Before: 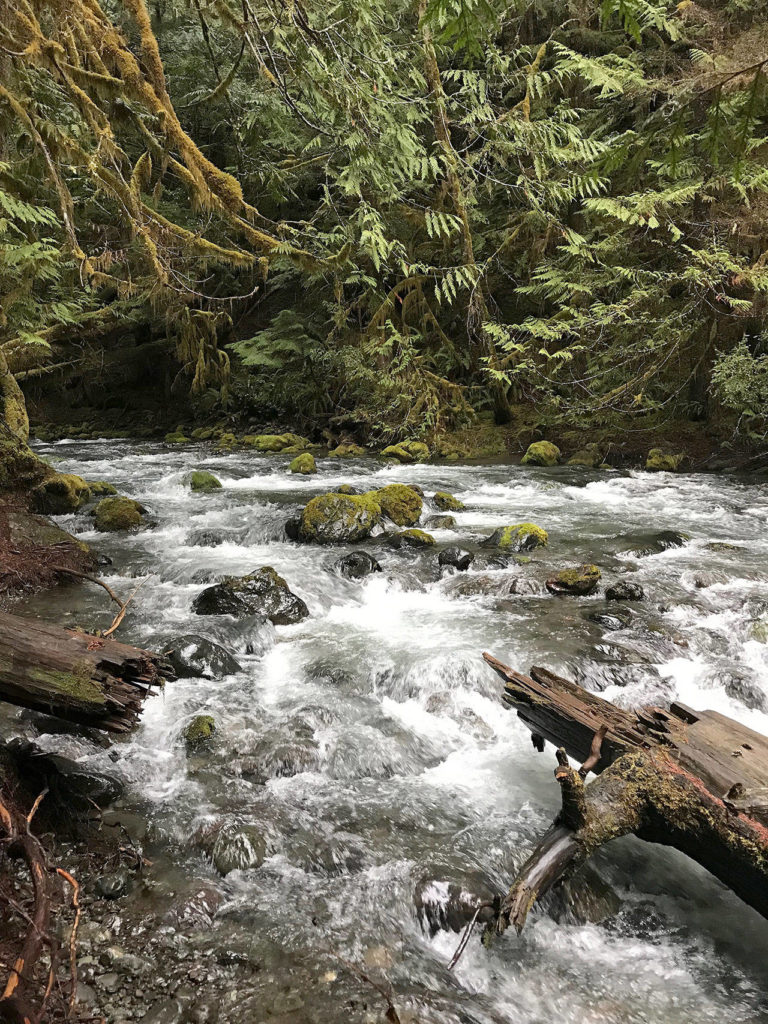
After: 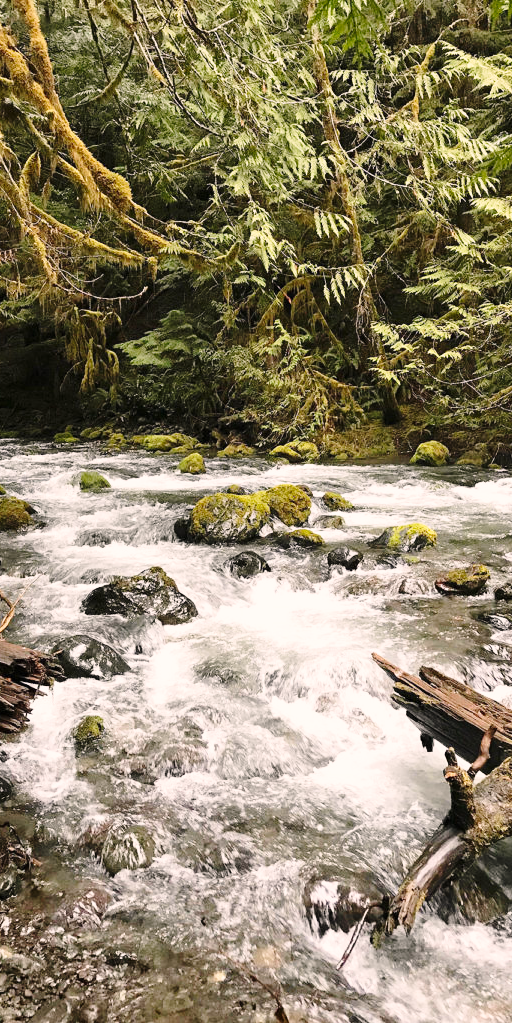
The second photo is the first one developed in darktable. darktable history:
crop and rotate: left 14.457%, right 18.807%
color correction: highlights a* 5.86, highlights b* 4.69
base curve: curves: ch0 [(0, 0) (0.028, 0.03) (0.121, 0.232) (0.46, 0.748) (0.859, 0.968) (1, 1)], preserve colors none
